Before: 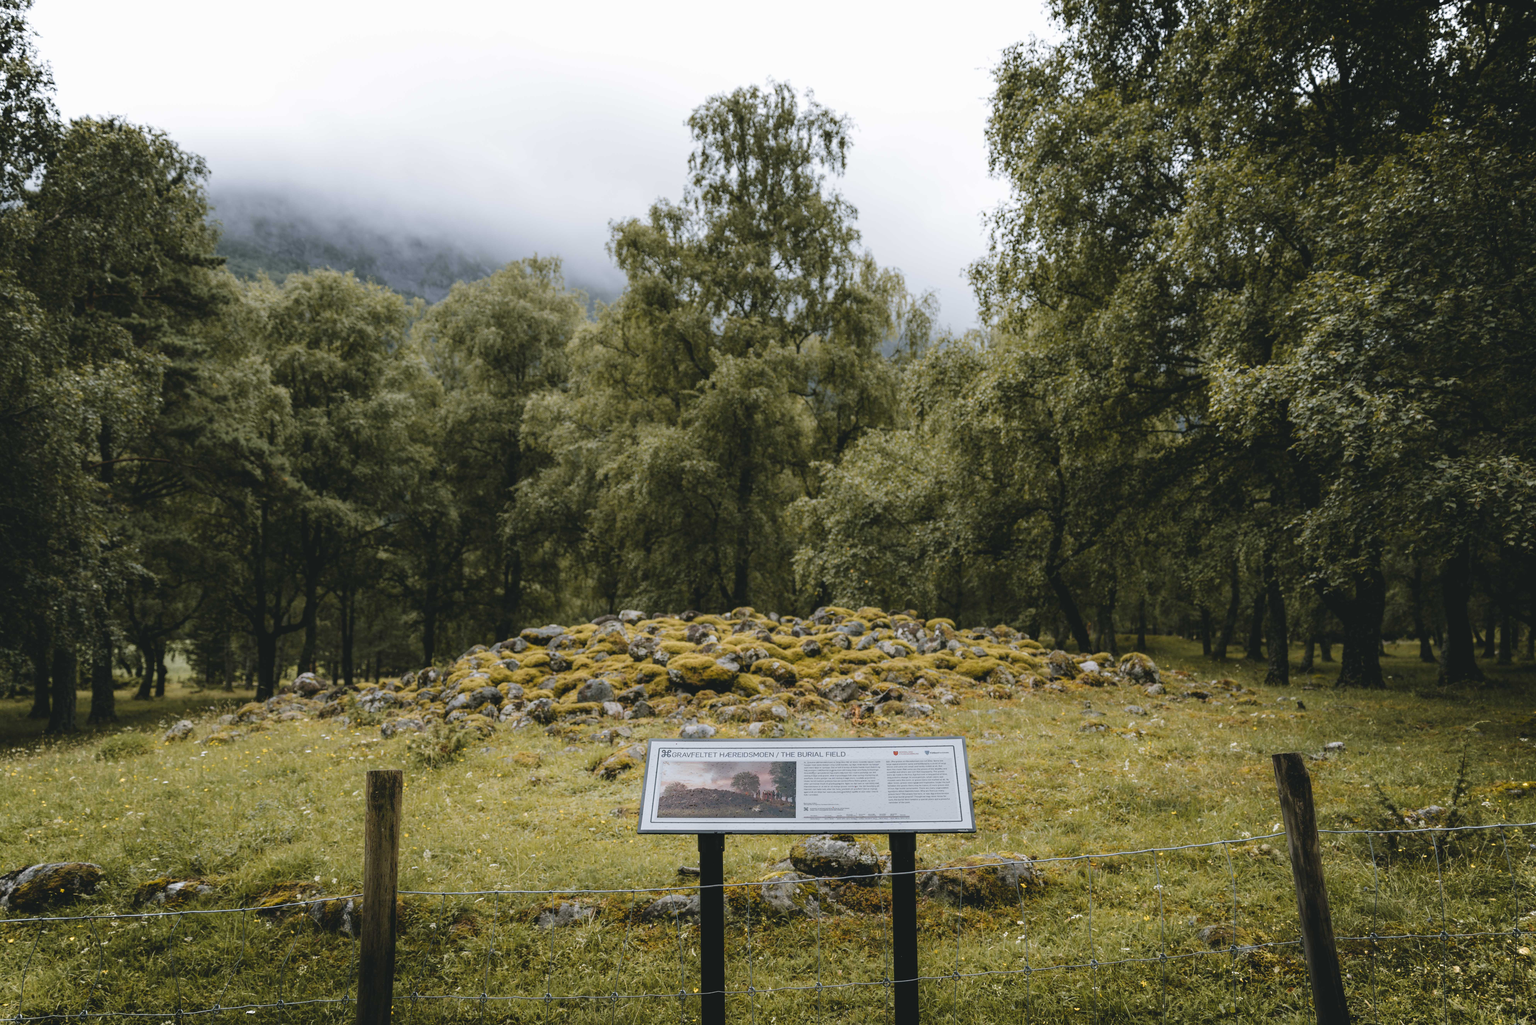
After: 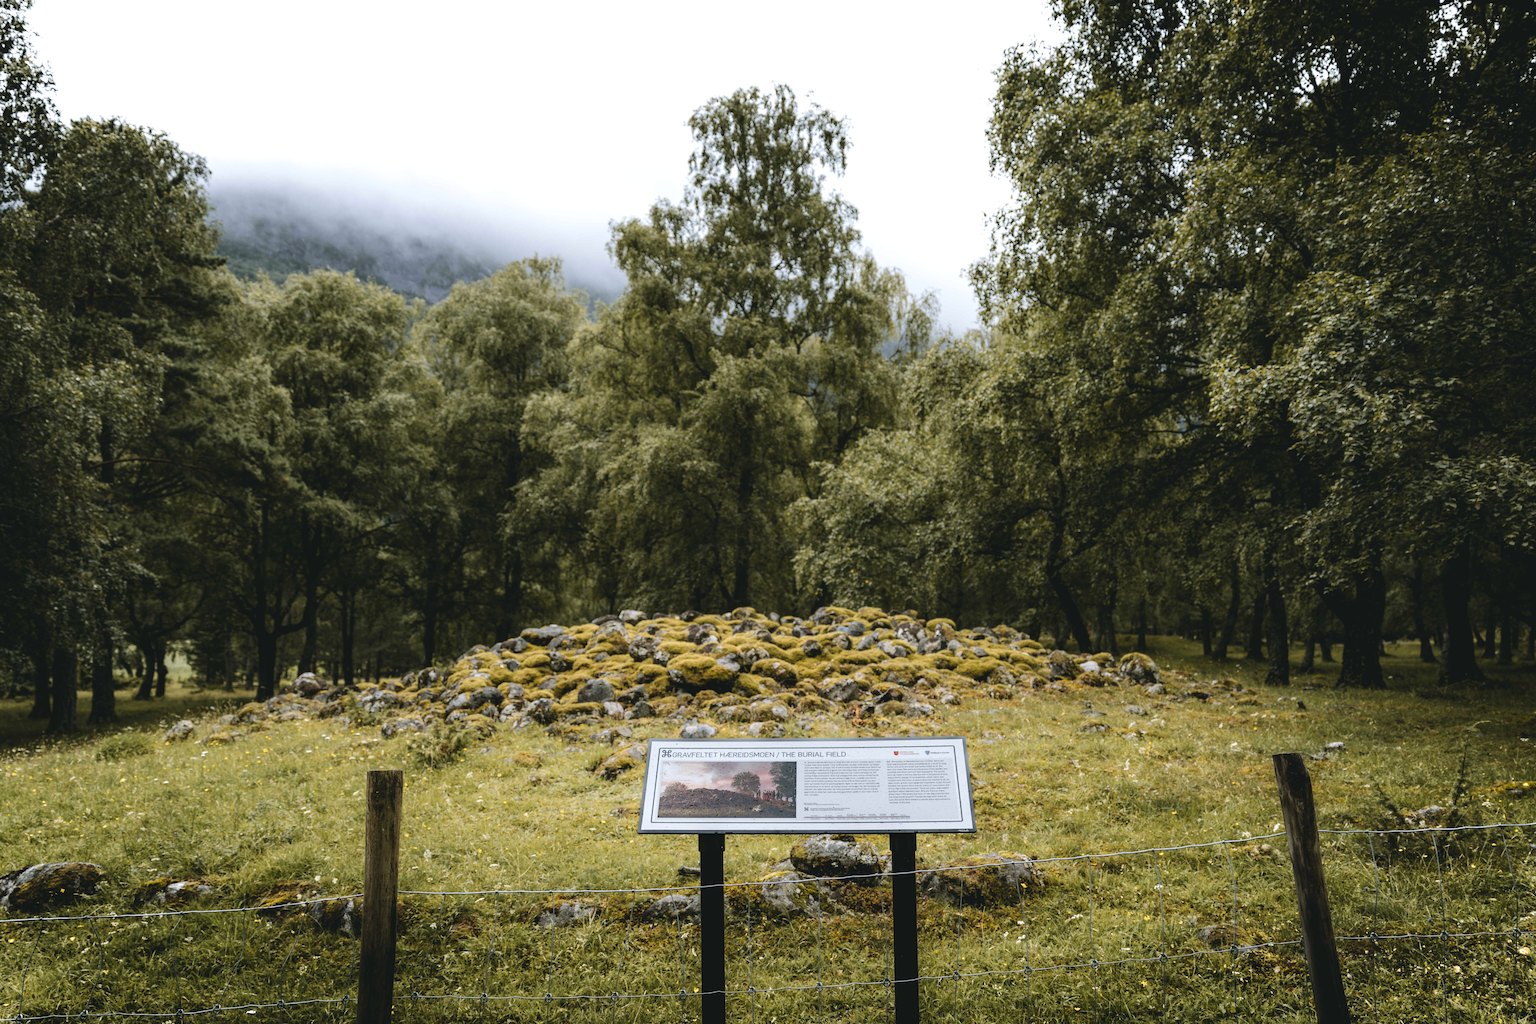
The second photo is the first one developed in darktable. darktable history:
tone equalizer: -8 EV -0.417 EV, -7 EV -0.389 EV, -6 EV -0.333 EV, -5 EV -0.222 EV, -3 EV 0.222 EV, -2 EV 0.333 EV, -1 EV 0.389 EV, +0 EV 0.417 EV, edges refinement/feathering 500, mask exposure compensation -1.57 EV, preserve details no
velvia: strength 10%
